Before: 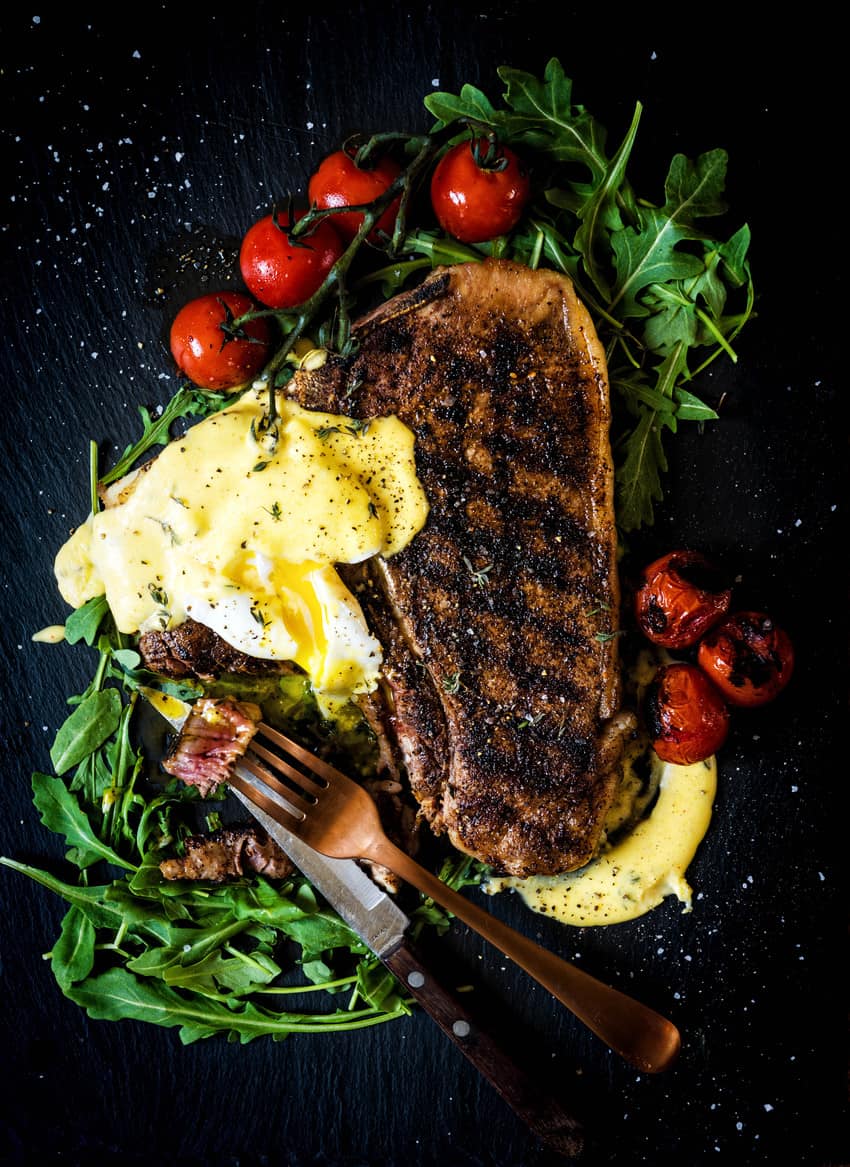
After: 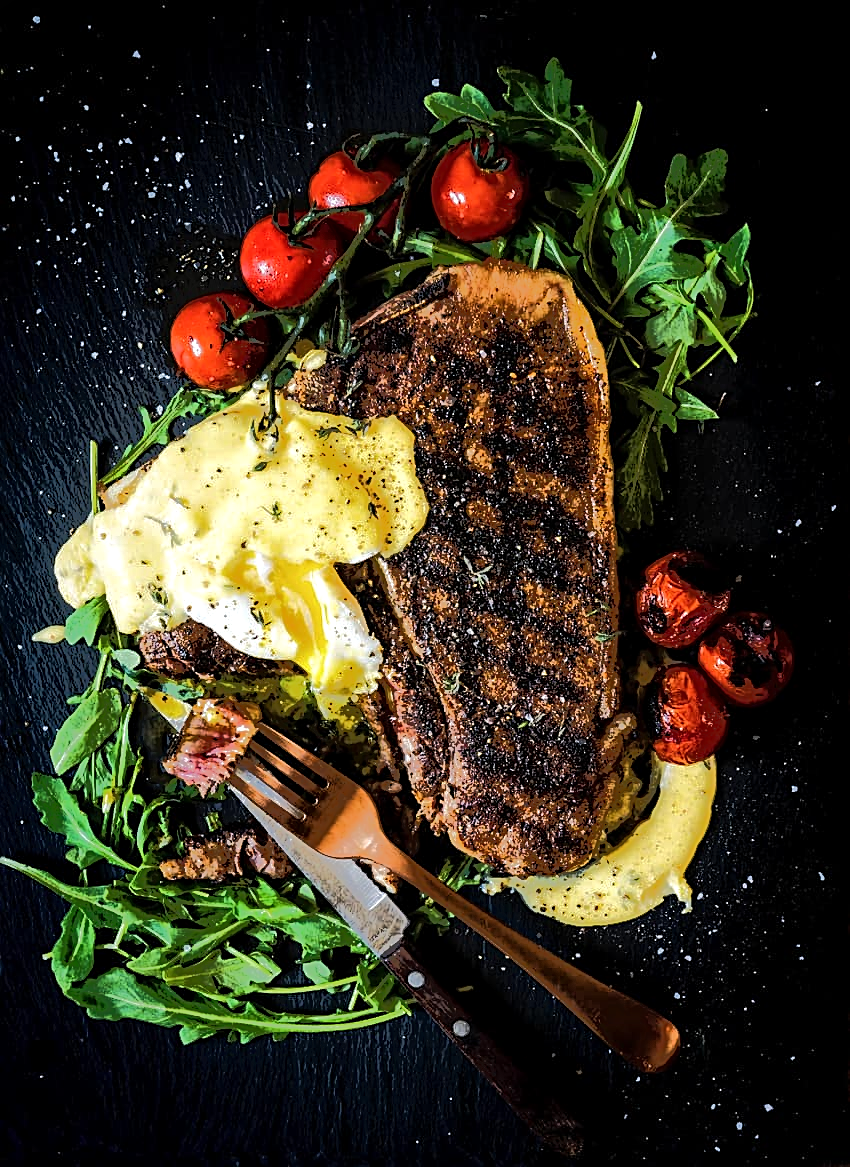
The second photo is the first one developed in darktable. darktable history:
local contrast: highlights 103%, shadows 99%, detail 119%, midtone range 0.2
sharpen: on, module defaults
tone equalizer: -7 EV -0.602 EV, -6 EV 0.983 EV, -5 EV -0.426 EV, -4 EV 0.395 EV, -3 EV 0.442 EV, -2 EV 0.172 EV, -1 EV -0.145 EV, +0 EV -0.366 EV, edges refinement/feathering 500, mask exposure compensation -1.57 EV, preserve details no
color calibration: illuminant same as pipeline (D50), adaptation XYZ, x 0.345, y 0.358, temperature 5009.69 K
